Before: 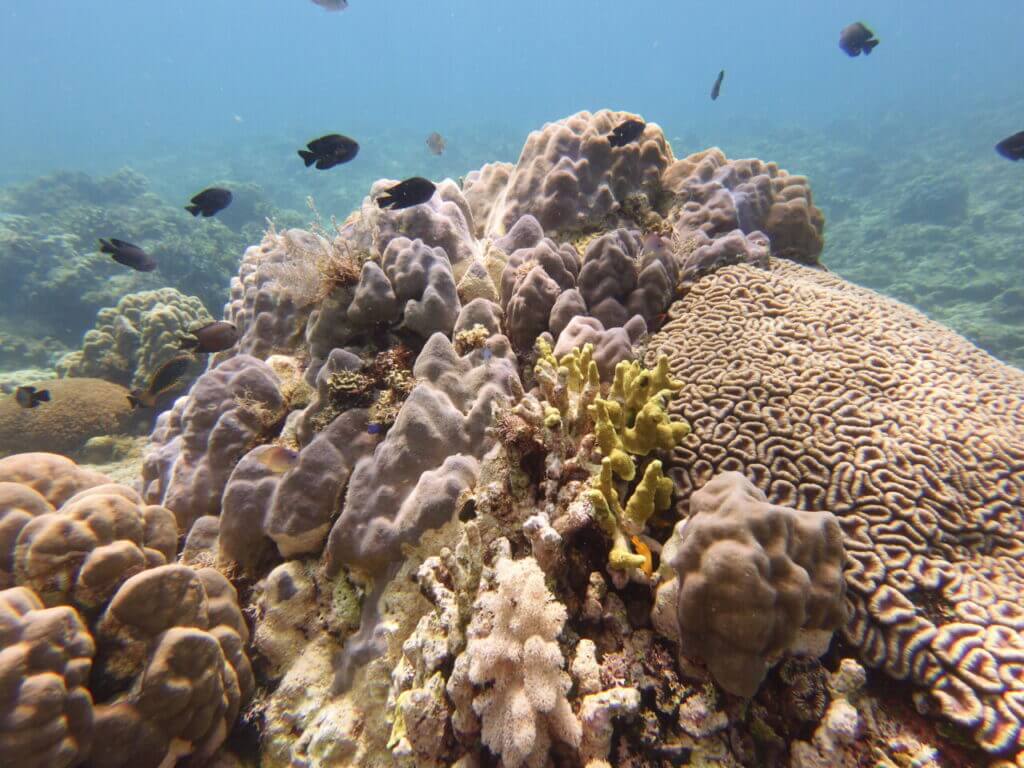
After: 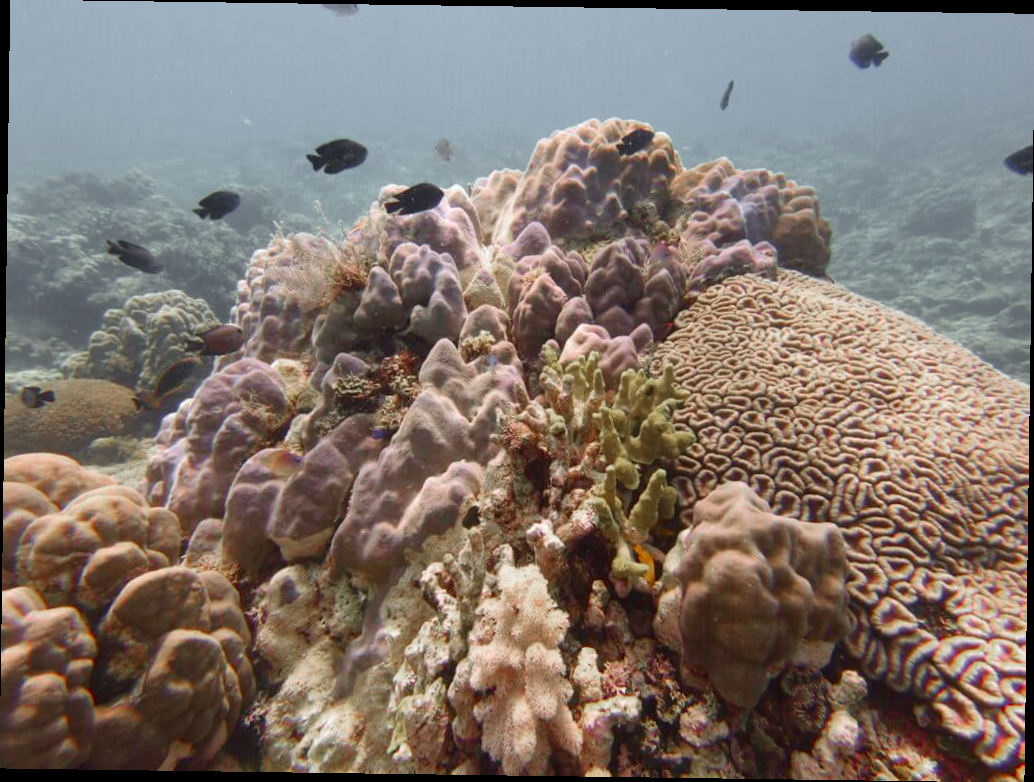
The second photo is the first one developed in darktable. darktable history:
rotate and perspective: rotation 0.8°, automatic cropping off
color zones: curves: ch0 [(0, 0.48) (0.209, 0.398) (0.305, 0.332) (0.429, 0.493) (0.571, 0.5) (0.714, 0.5) (0.857, 0.5) (1, 0.48)]; ch1 [(0, 0.736) (0.143, 0.625) (0.225, 0.371) (0.429, 0.256) (0.571, 0.241) (0.714, 0.213) (0.857, 0.48) (1, 0.736)]; ch2 [(0, 0.448) (0.143, 0.498) (0.286, 0.5) (0.429, 0.5) (0.571, 0.5) (0.714, 0.5) (0.857, 0.5) (1, 0.448)]
